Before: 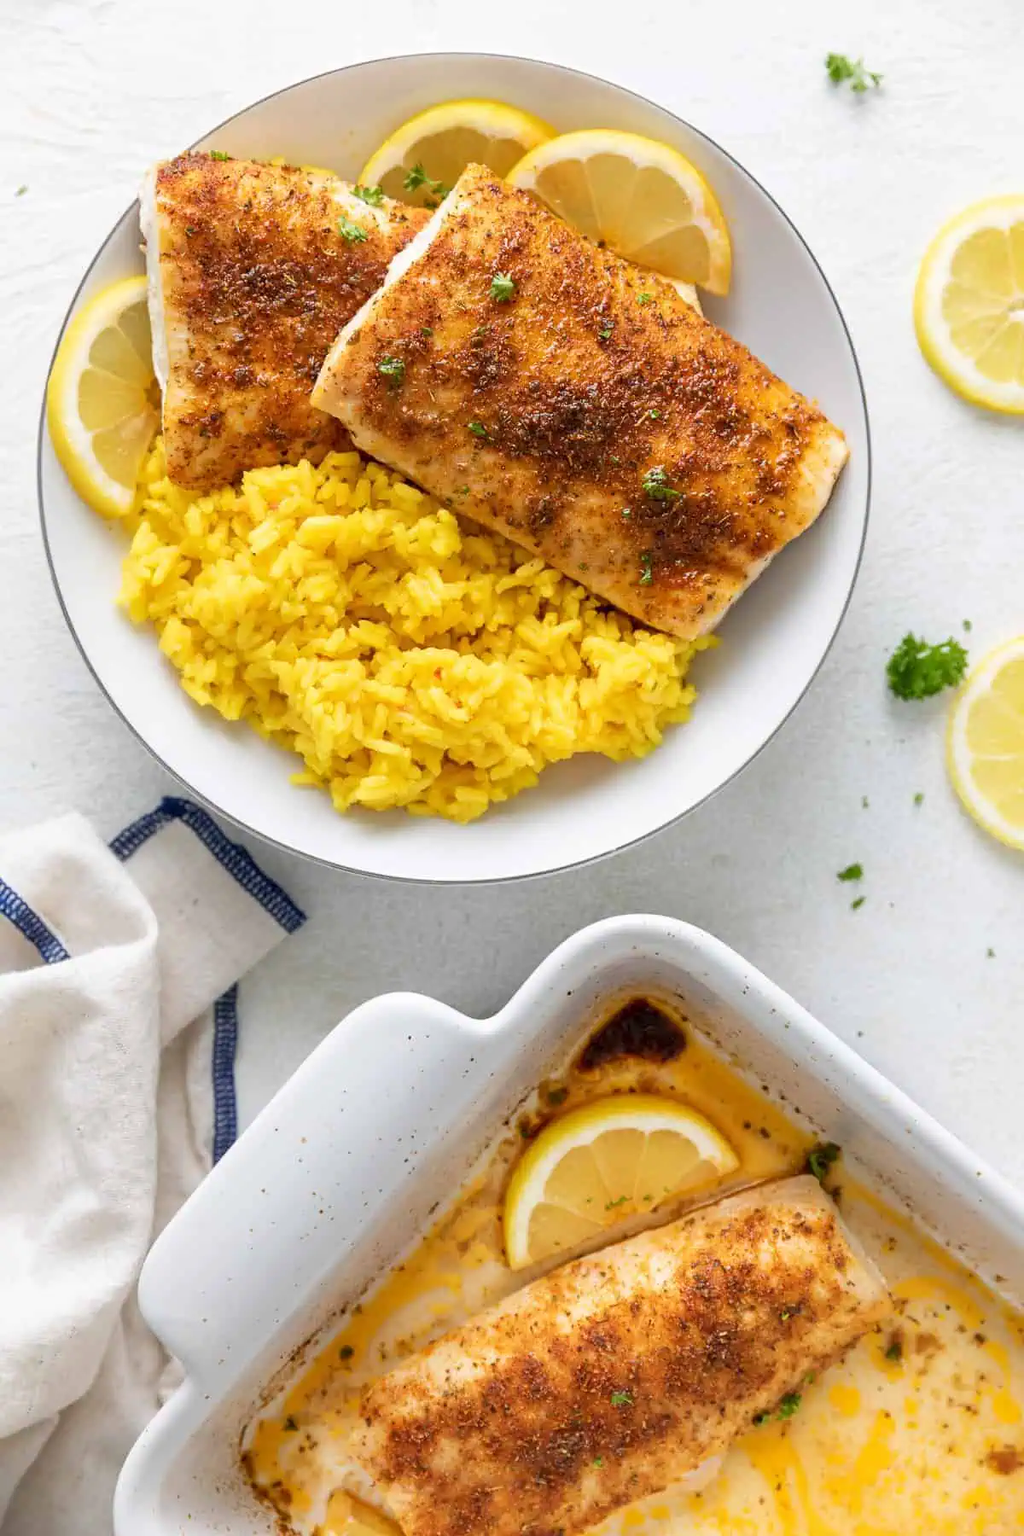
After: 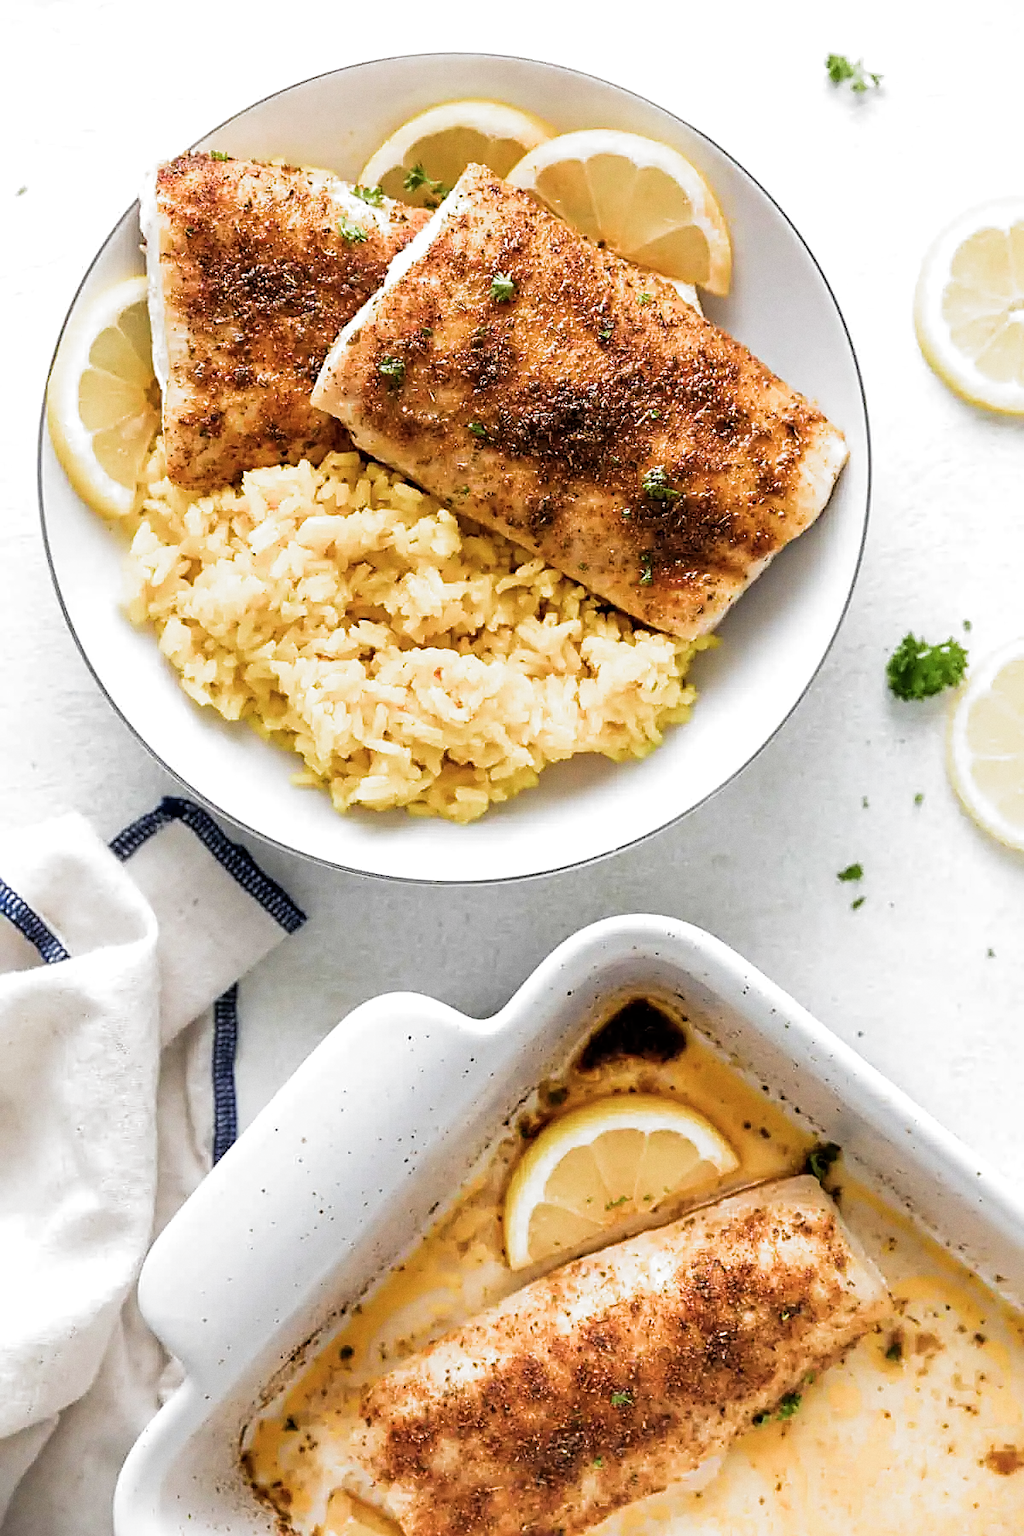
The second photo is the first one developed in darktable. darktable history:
sharpen: on, module defaults
grain: coarseness 0.09 ISO, strength 16.61%
filmic rgb: black relative exposure -8.2 EV, white relative exposure 2.2 EV, threshold 3 EV, hardness 7.11, latitude 75%, contrast 1.325, highlights saturation mix -2%, shadows ↔ highlights balance 30%, preserve chrominance RGB euclidean norm, color science v5 (2021), contrast in shadows safe, contrast in highlights safe, enable highlight reconstruction true
